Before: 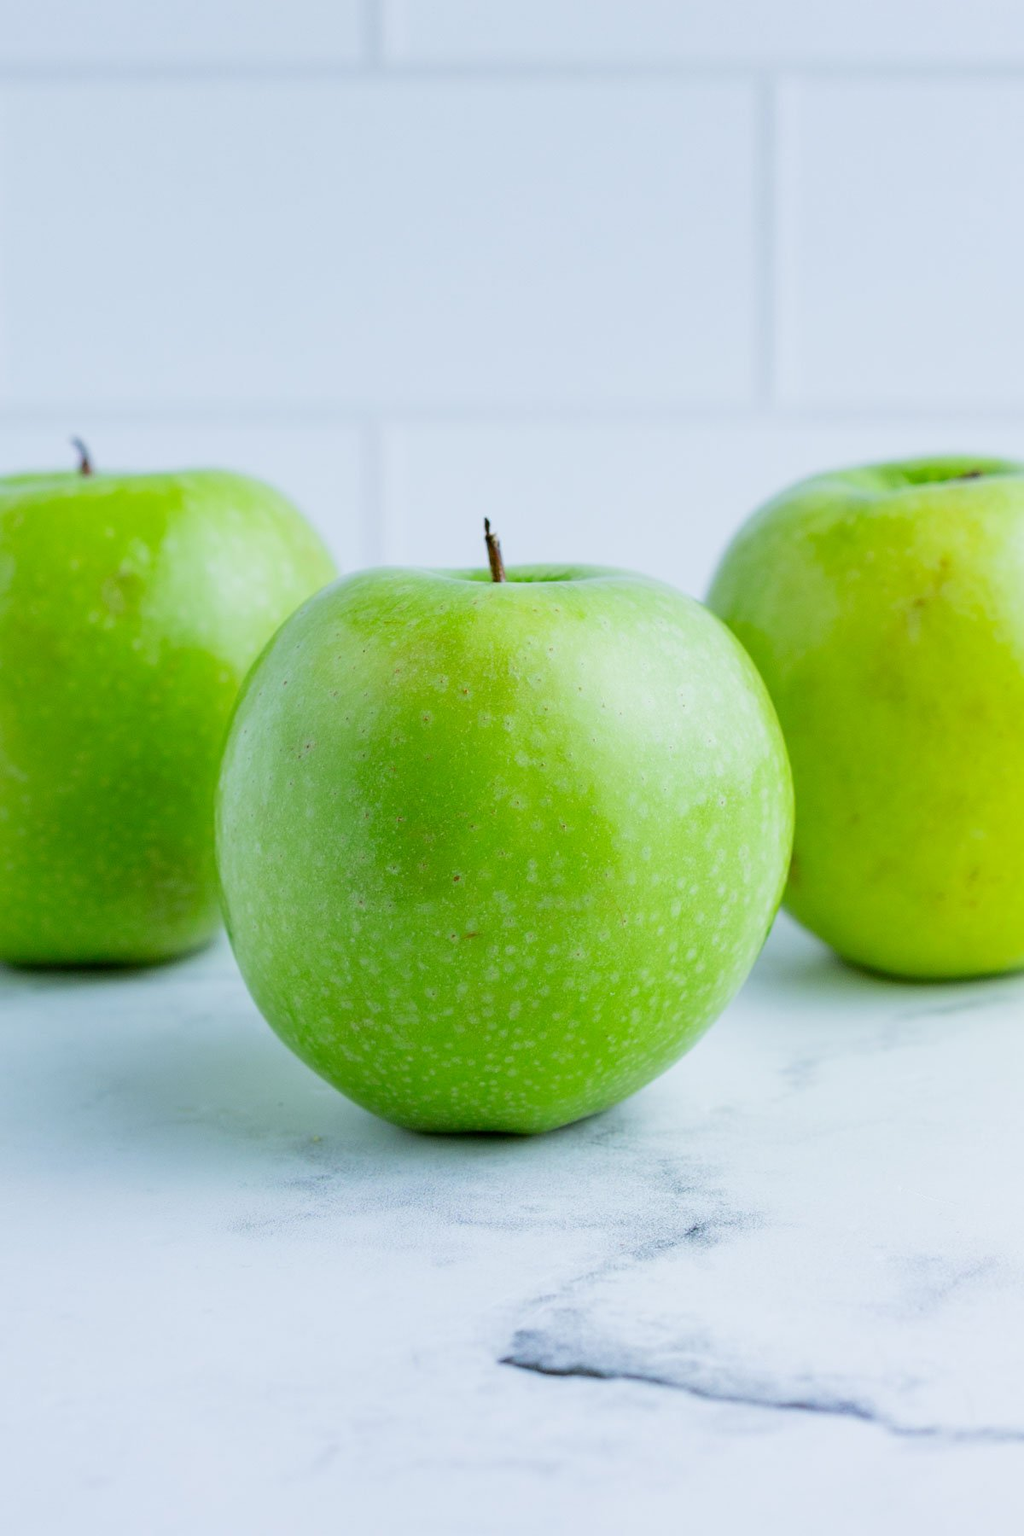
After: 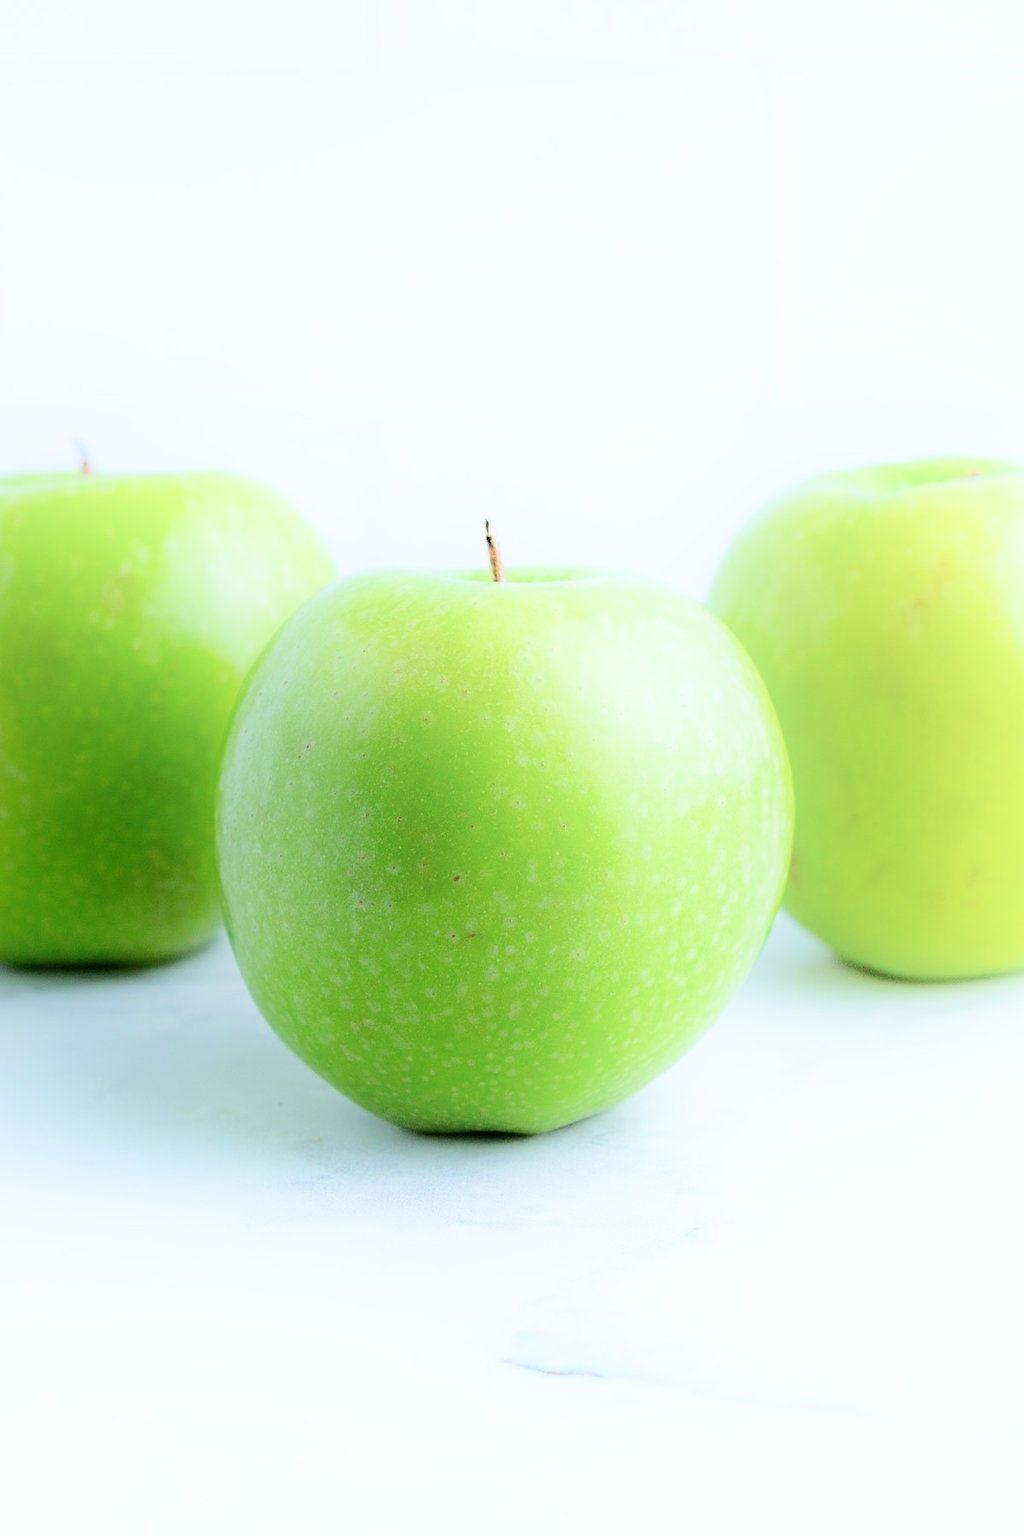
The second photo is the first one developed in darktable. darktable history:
shadows and highlights: shadows -21.04, highlights 99.74, soften with gaussian
